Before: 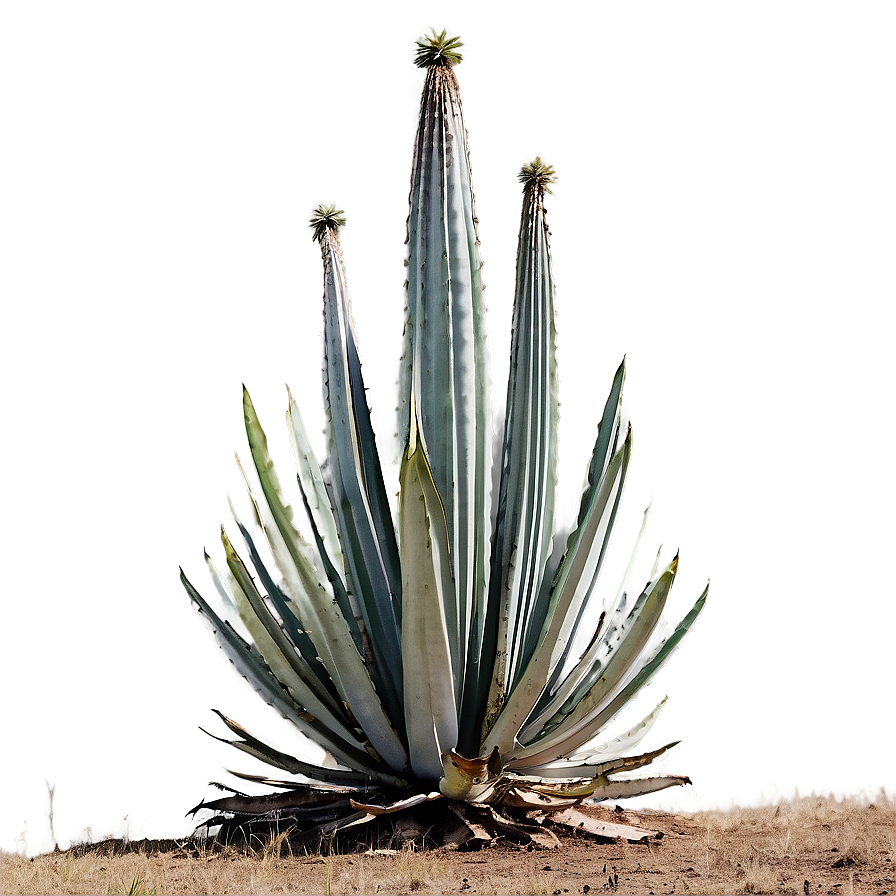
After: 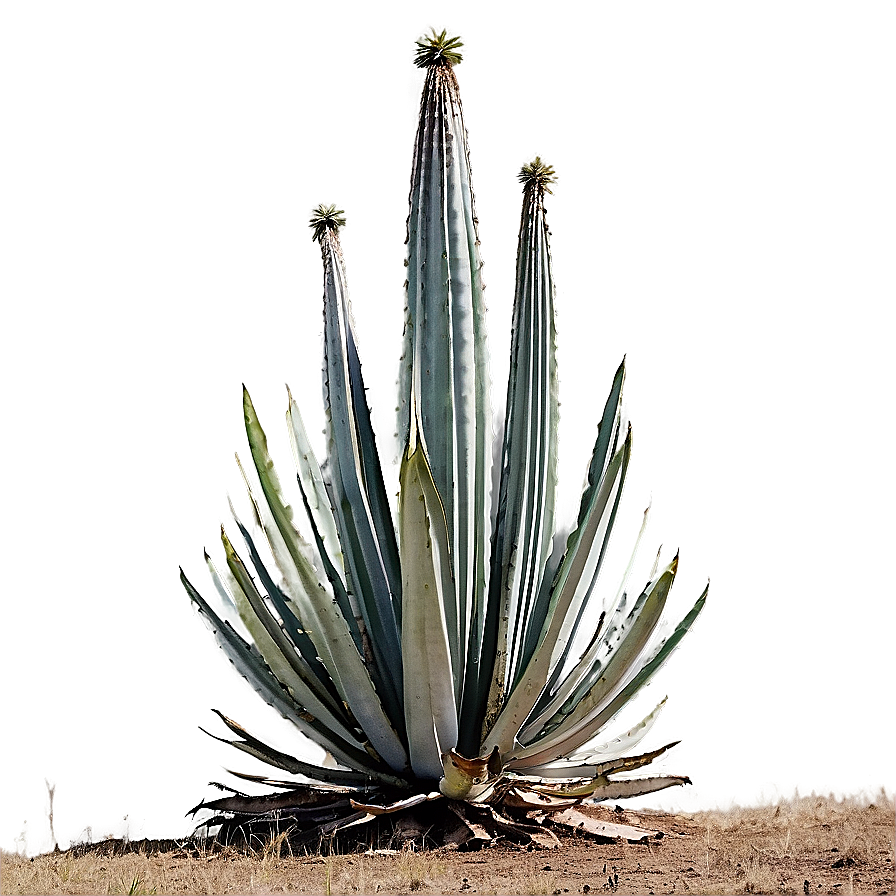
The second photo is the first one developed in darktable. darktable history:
shadows and highlights: shadows 37.52, highlights -27.11, soften with gaussian
sharpen: on, module defaults
